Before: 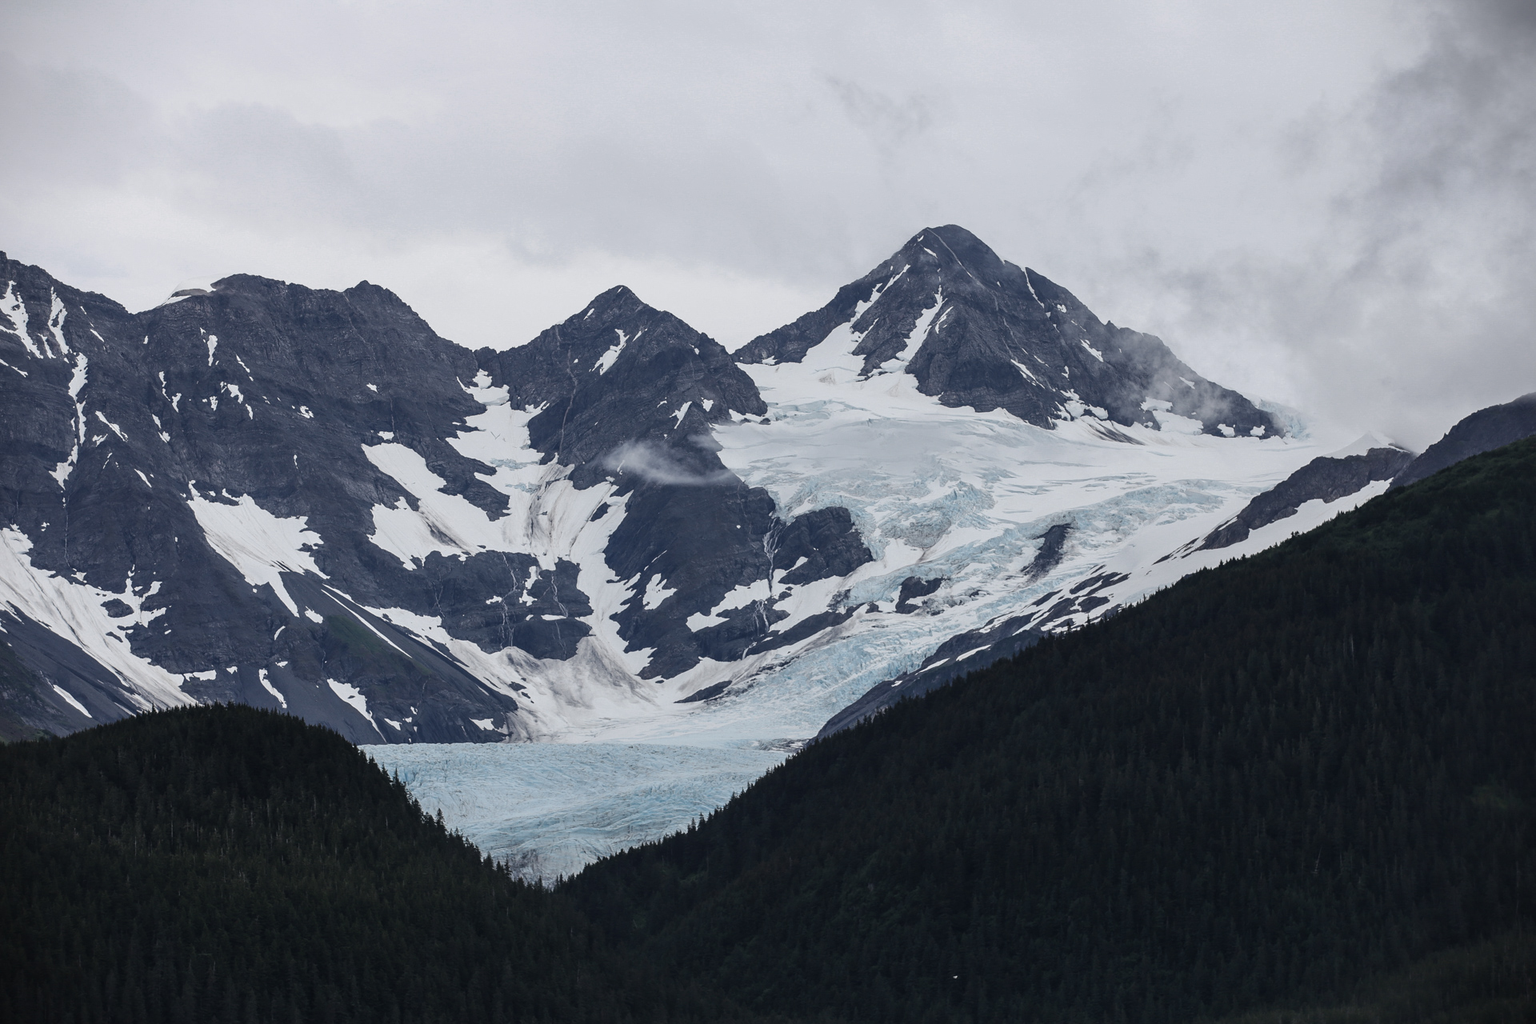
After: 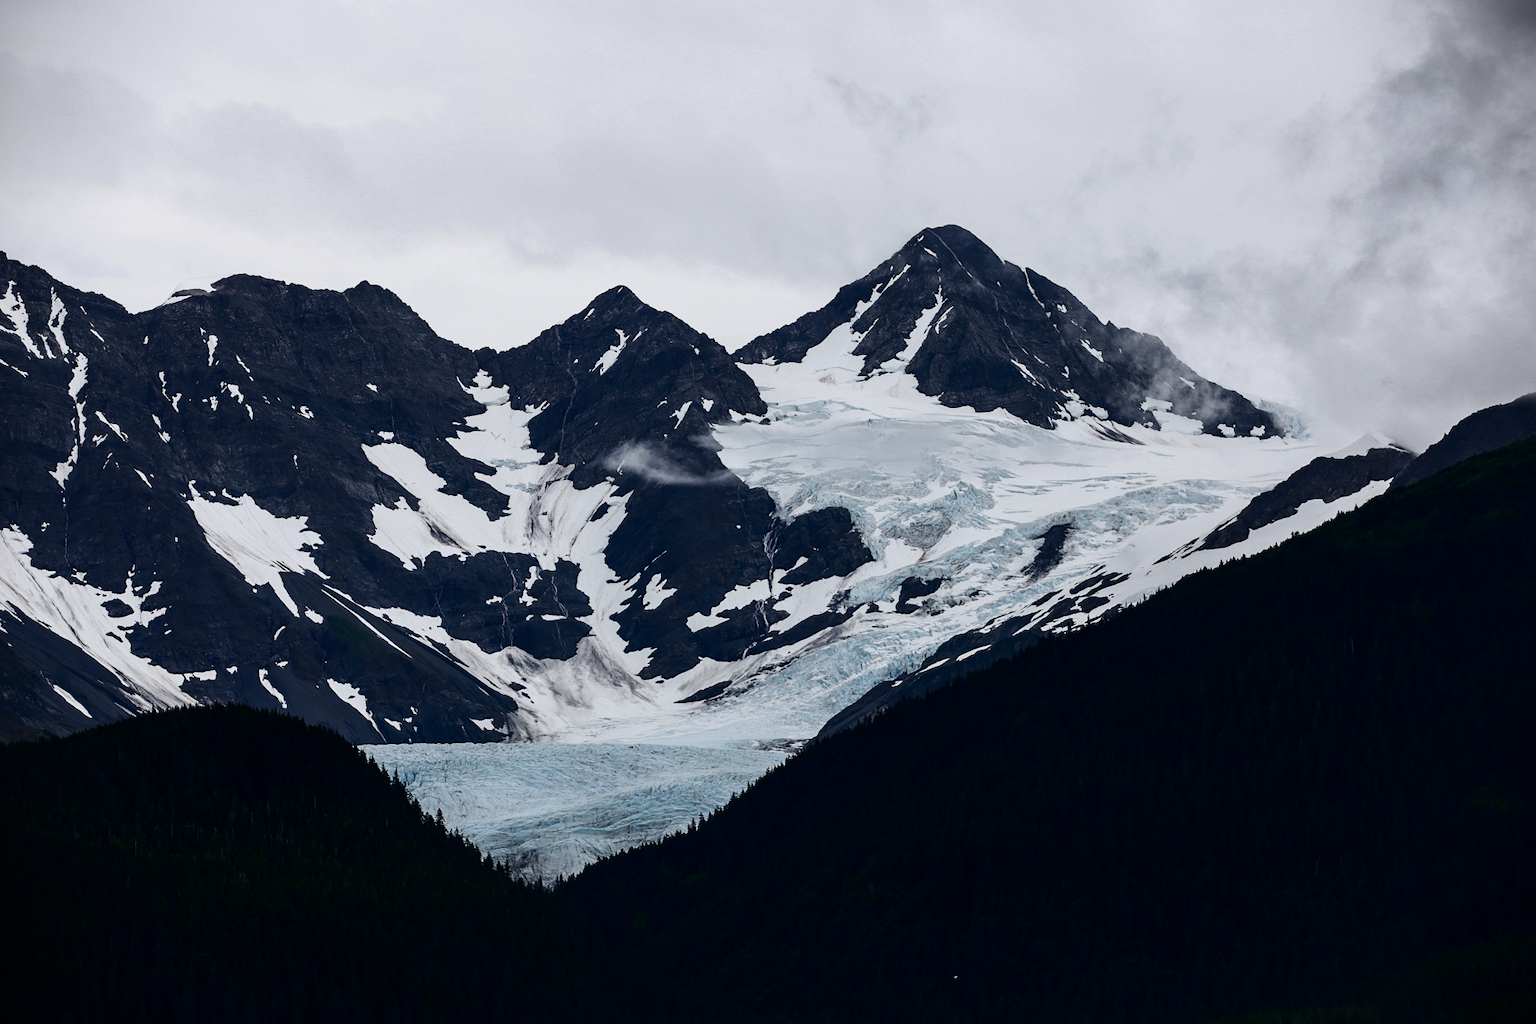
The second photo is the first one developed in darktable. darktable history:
contrast brightness saturation: contrast 0.239, brightness -0.228, saturation 0.14
